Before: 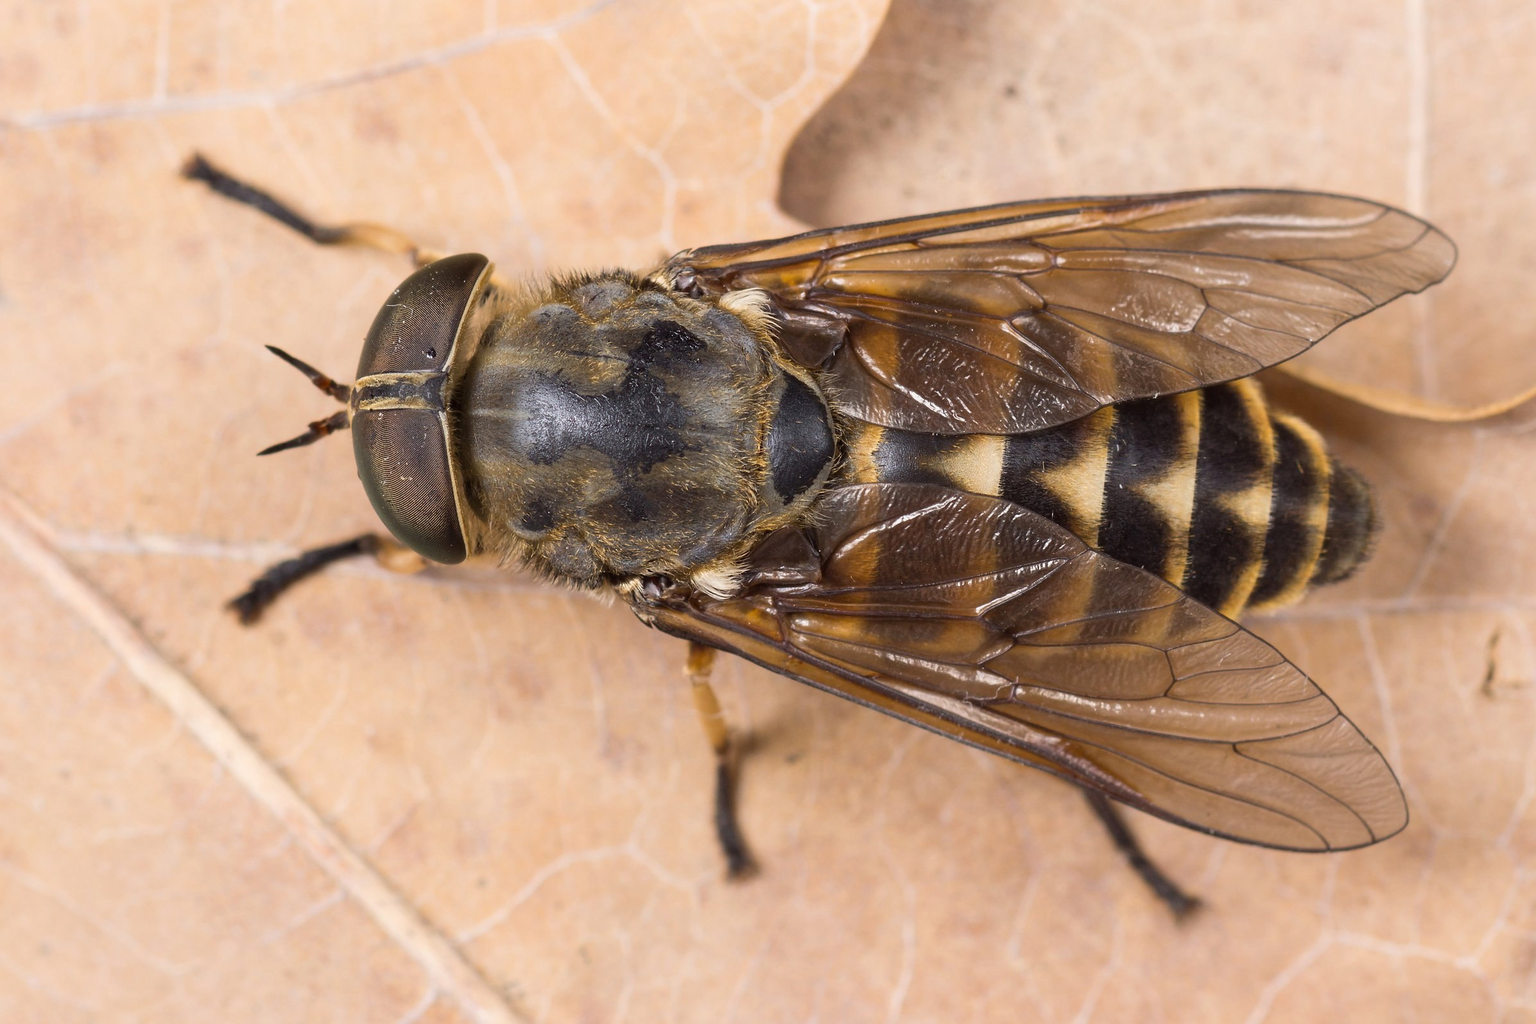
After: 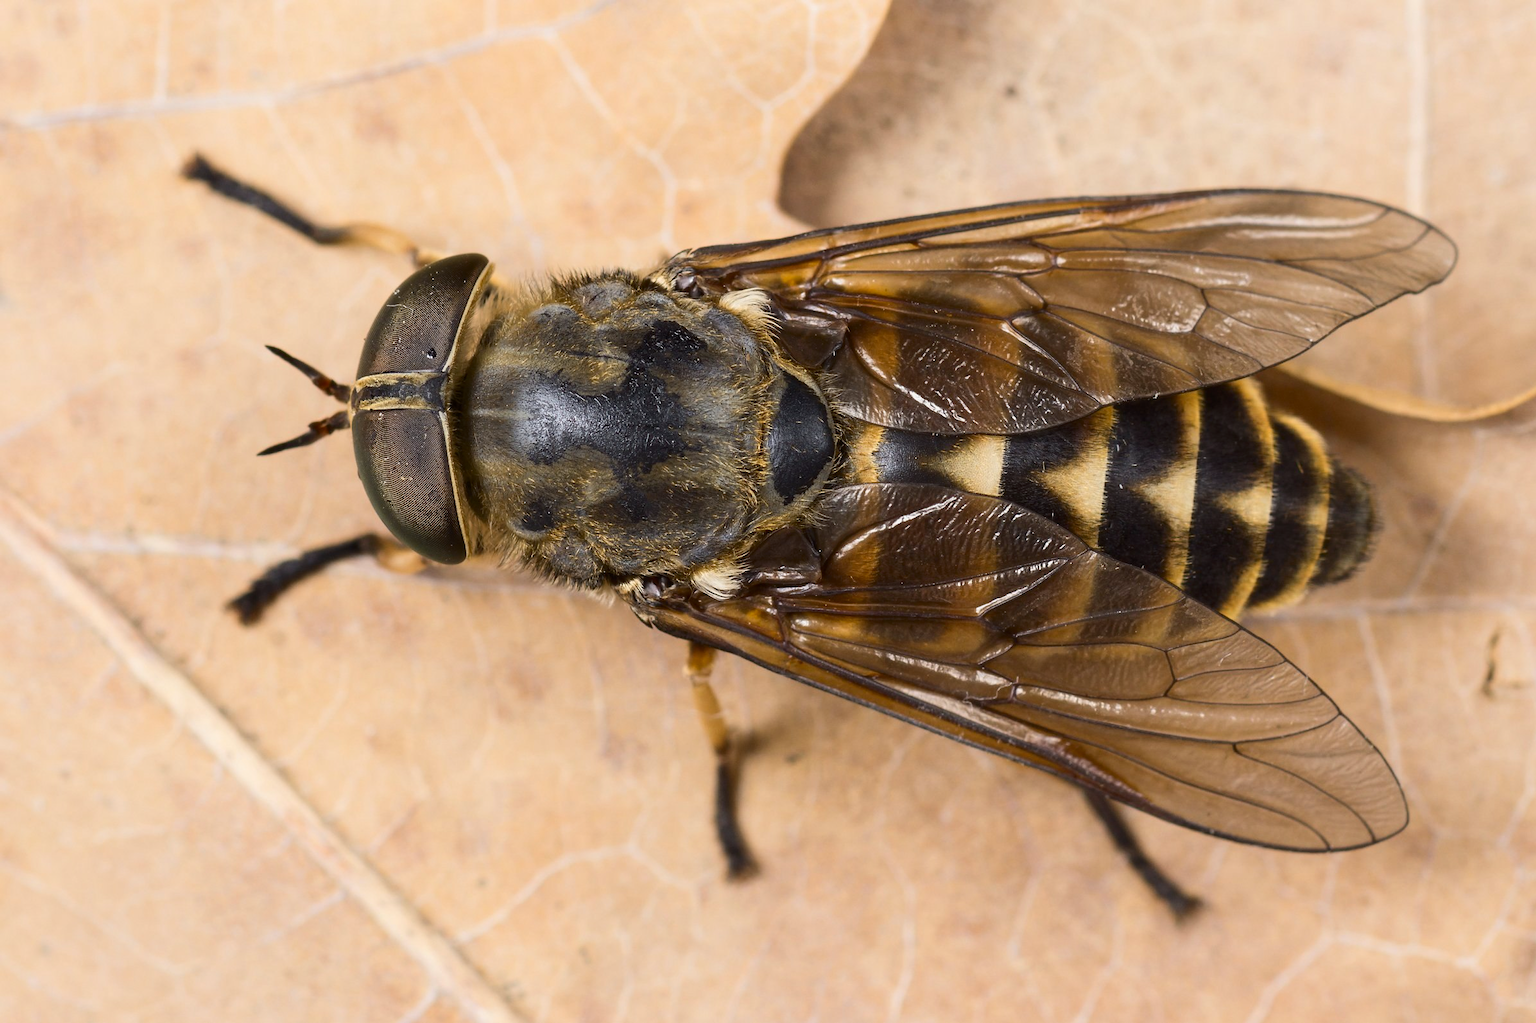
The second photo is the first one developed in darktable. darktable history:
tone curve: curves: ch0 [(0, 0) (0.227, 0.17) (0.766, 0.774) (1, 1)]; ch1 [(0, 0) (0.114, 0.127) (0.437, 0.452) (0.498, 0.495) (0.579, 0.576) (1, 1)]; ch2 [(0, 0) (0.233, 0.259) (0.493, 0.492) (0.568, 0.579) (1, 1)], color space Lab, independent channels, preserve colors none
